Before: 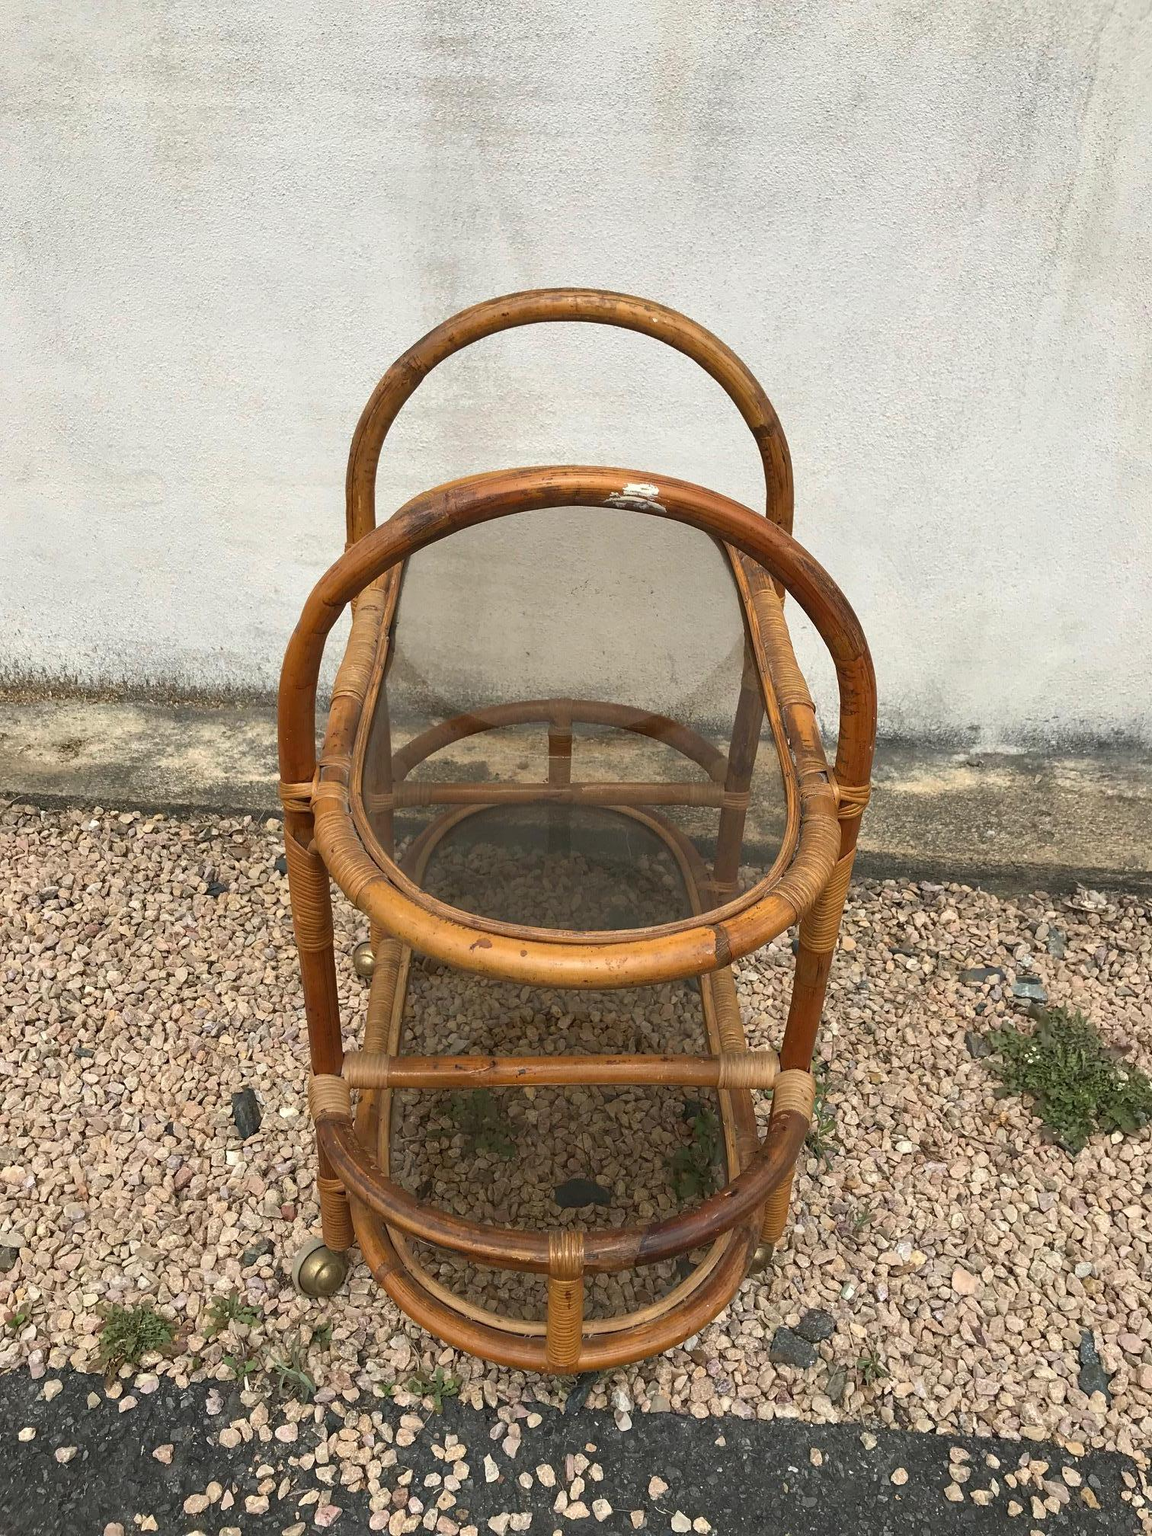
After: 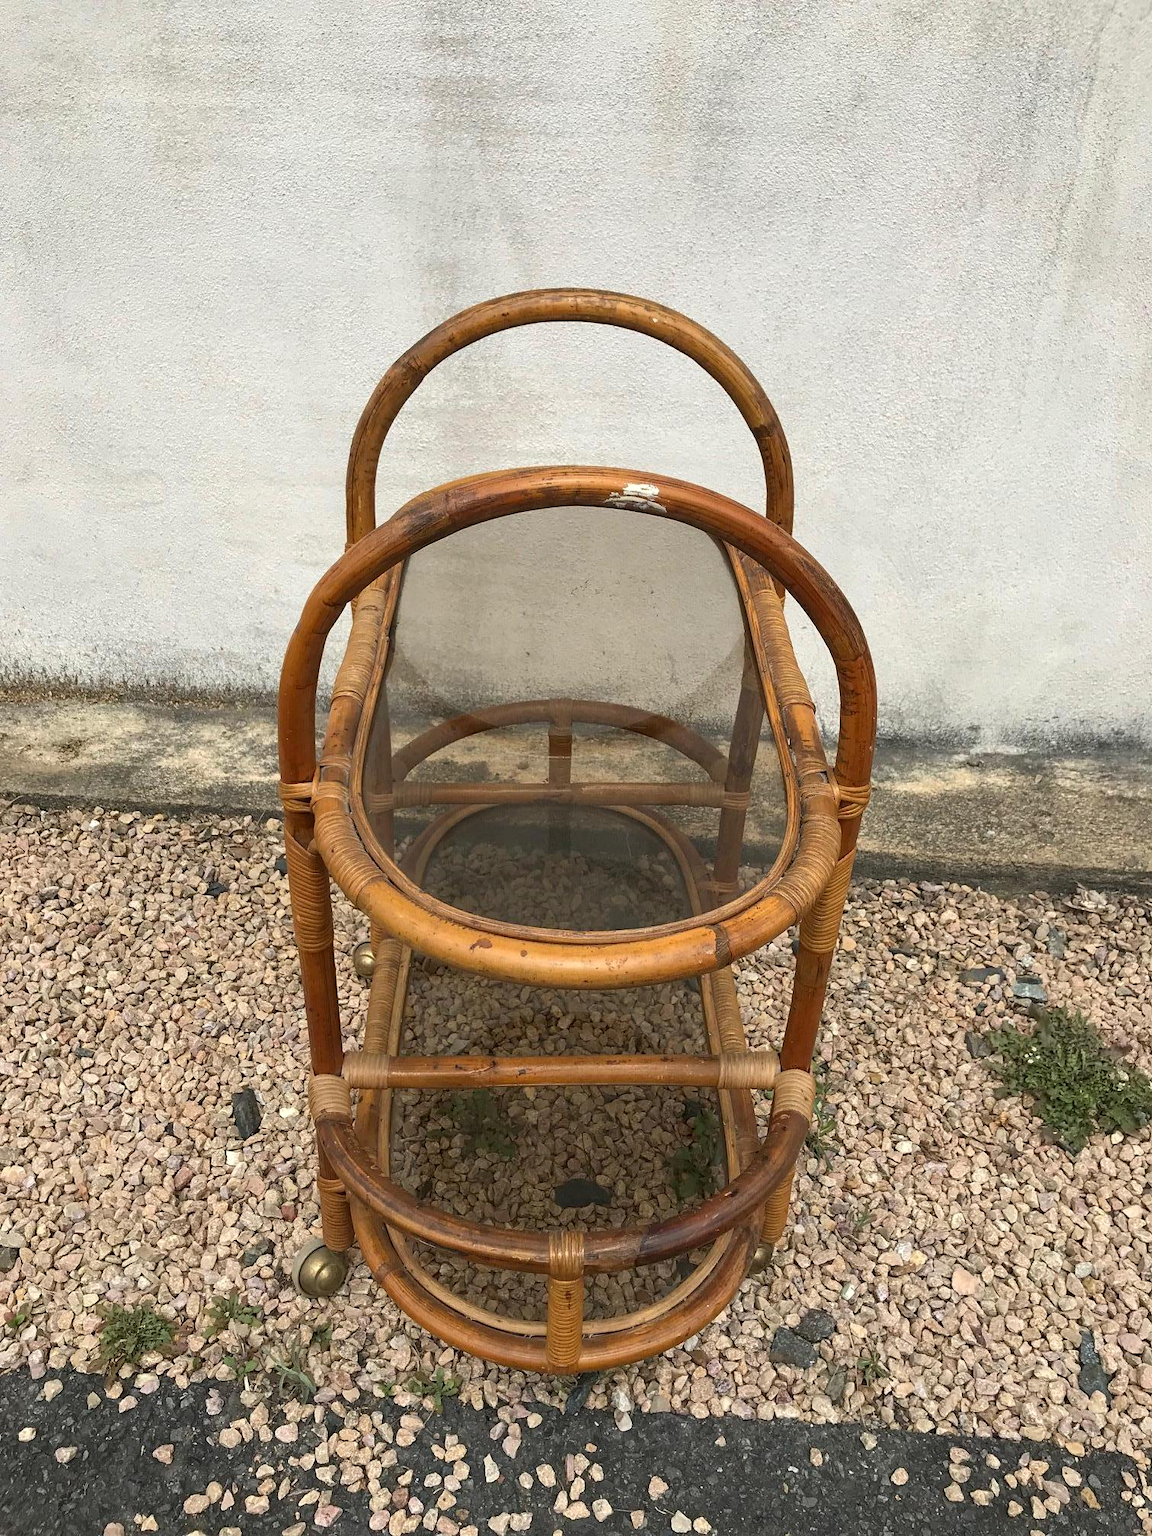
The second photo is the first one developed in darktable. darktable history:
vibrance: vibrance 10%
local contrast: highlights 100%, shadows 100%, detail 120%, midtone range 0.2
